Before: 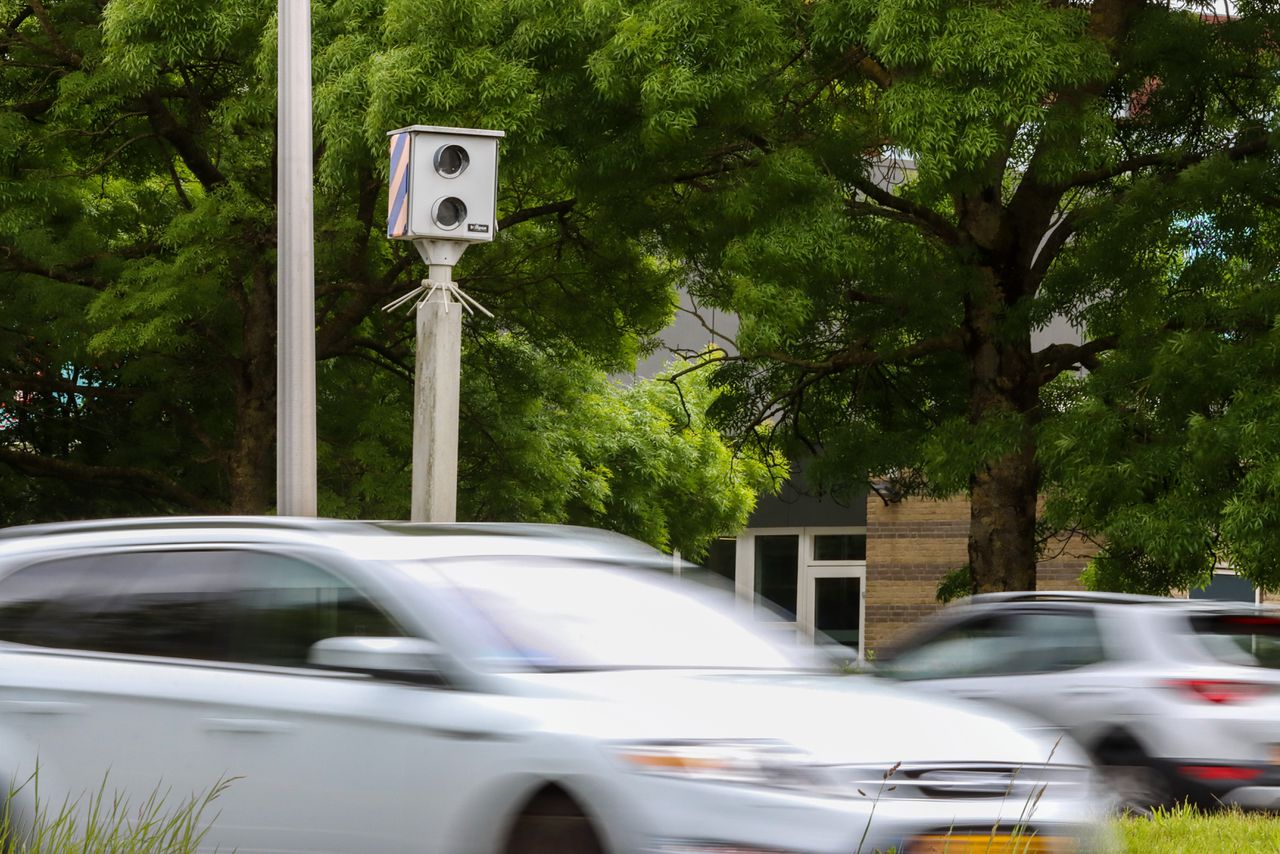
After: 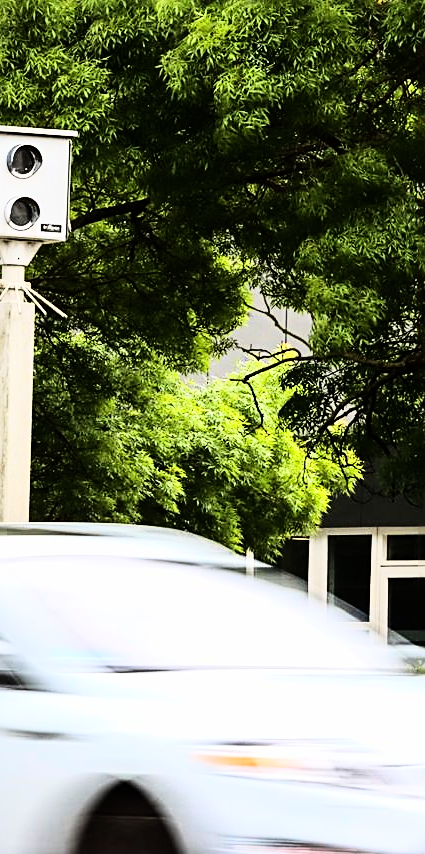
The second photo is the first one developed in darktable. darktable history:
crop: left 33.36%, right 33.36%
rgb curve: curves: ch0 [(0, 0) (0.21, 0.15) (0.24, 0.21) (0.5, 0.75) (0.75, 0.96) (0.89, 0.99) (1, 1)]; ch1 [(0, 0.02) (0.21, 0.13) (0.25, 0.2) (0.5, 0.67) (0.75, 0.9) (0.89, 0.97) (1, 1)]; ch2 [(0, 0.02) (0.21, 0.13) (0.25, 0.2) (0.5, 0.67) (0.75, 0.9) (0.89, 0.97) (1, 1)], compensate middle gray true
exposure: black level correction 0, compensate exposure bias true, compensate highlight preservation false
tone equalizer: on, module defaults
sharpen: radius 2.531, amount 0.628
